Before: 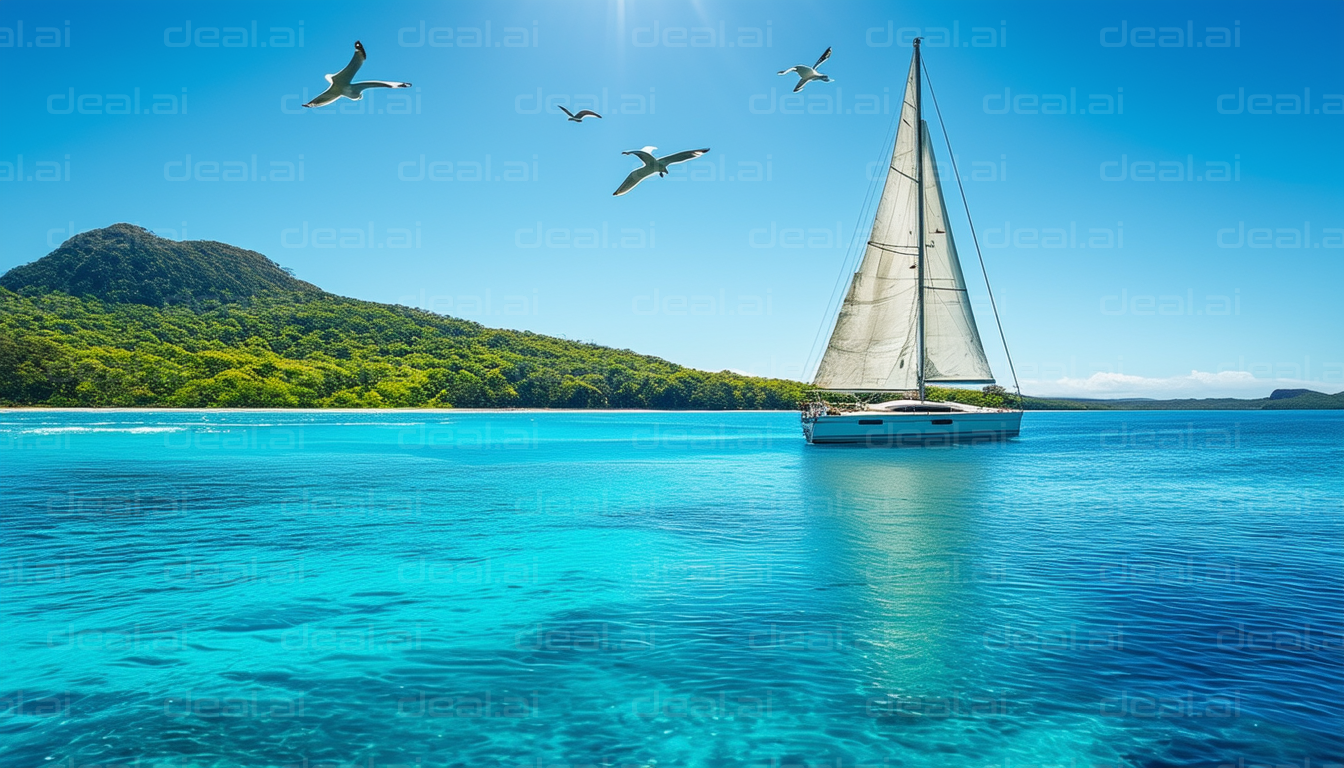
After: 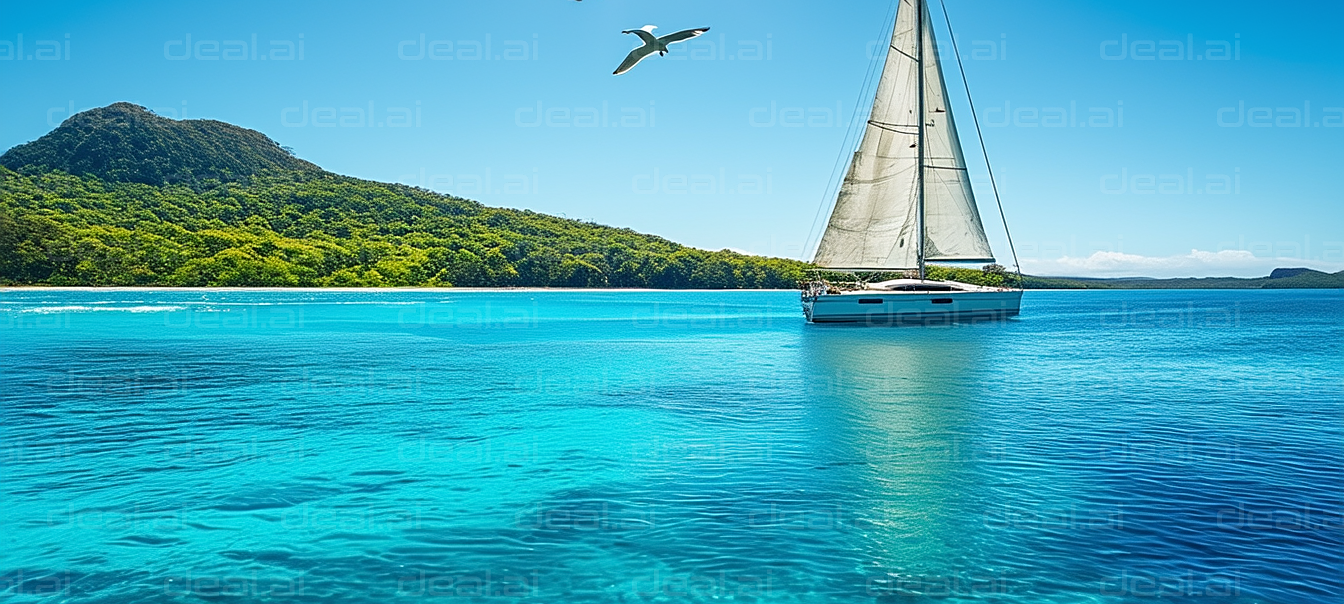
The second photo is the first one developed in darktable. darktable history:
sharpen: amount 0.494
crop and rotate: top 15.804%, bottom 5.512%
